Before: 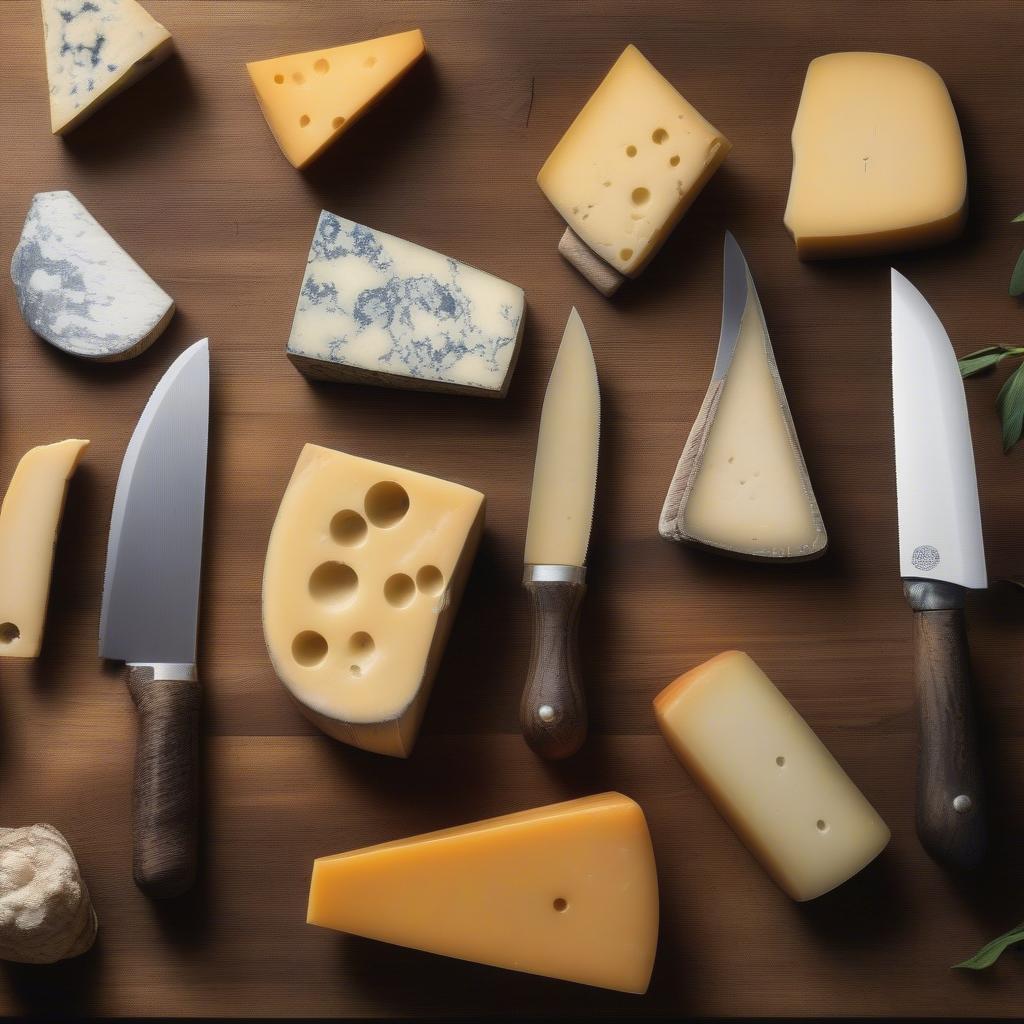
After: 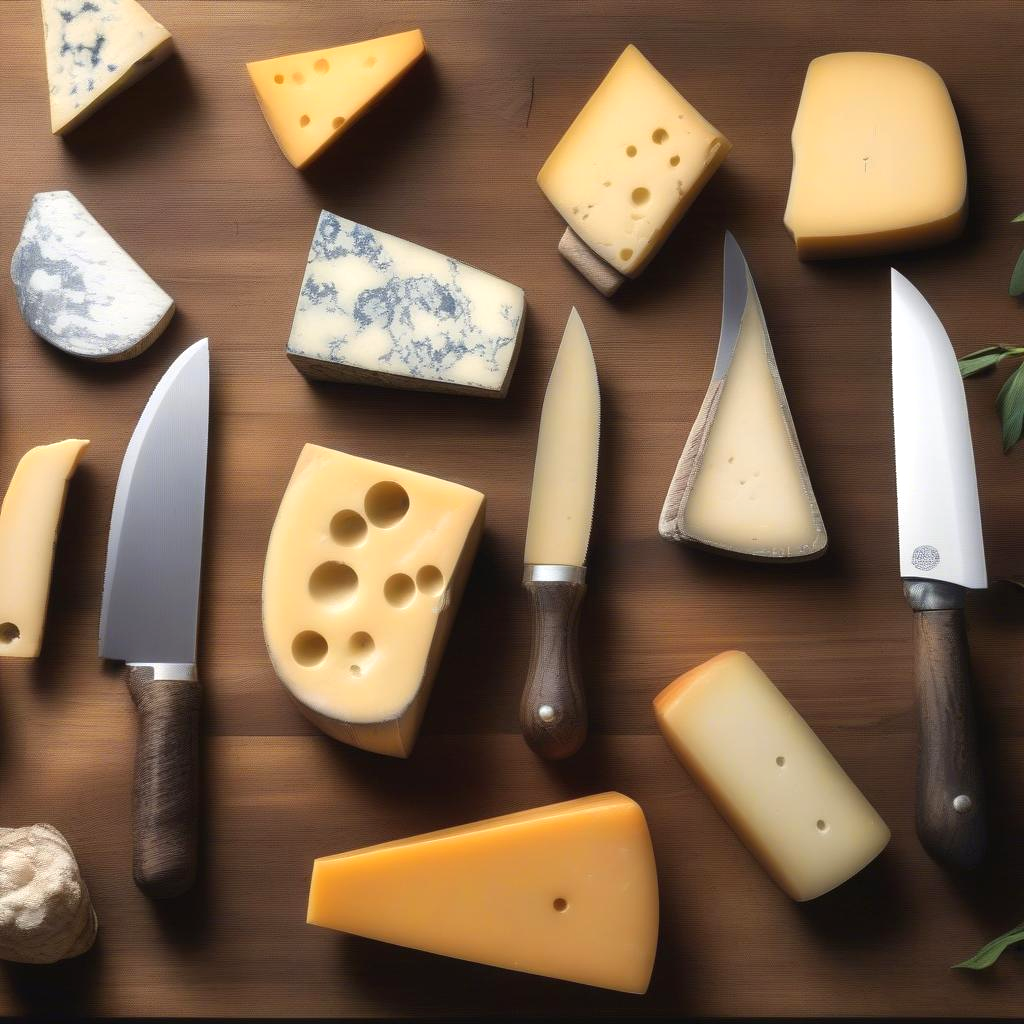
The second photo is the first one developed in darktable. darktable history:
exposure: exposure 0.405 EV, compensate exposure bias true, compensate highlight preservation false
